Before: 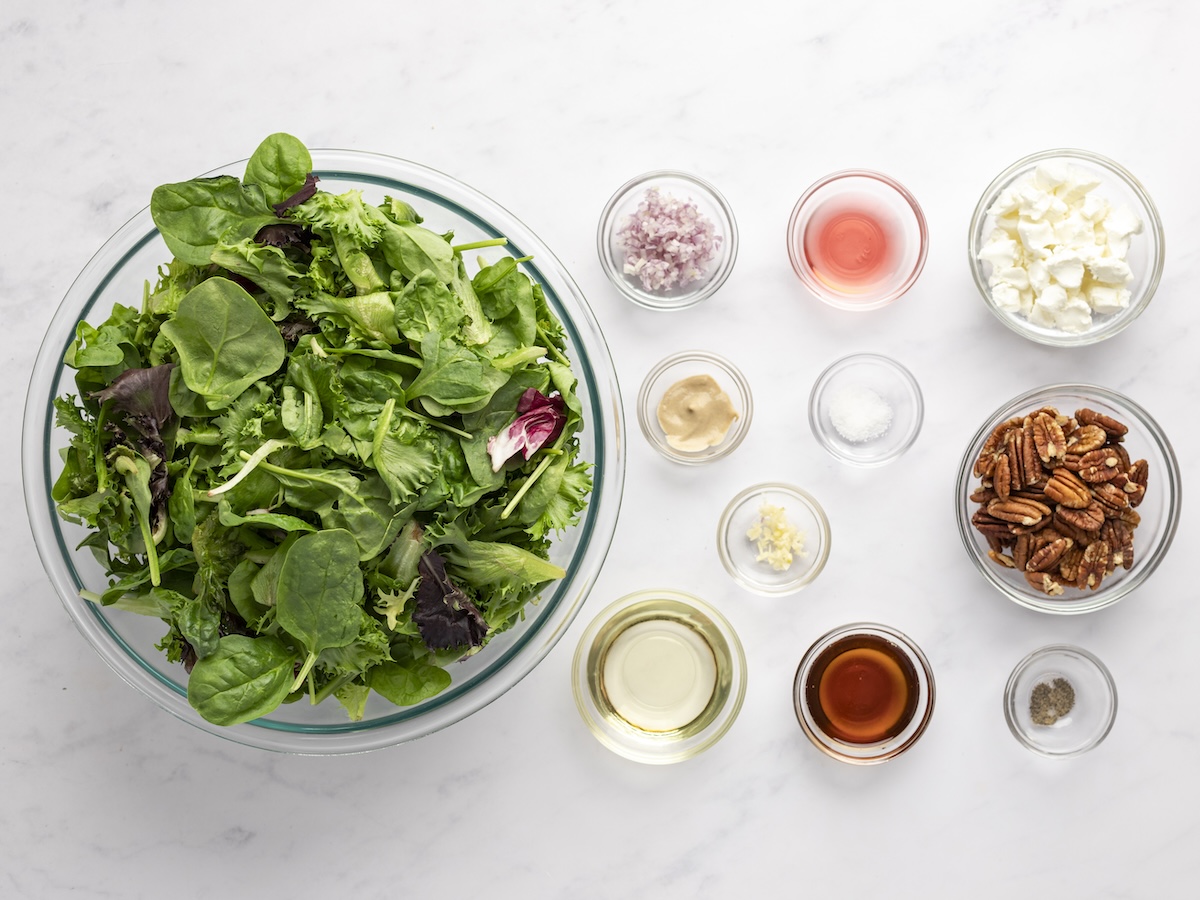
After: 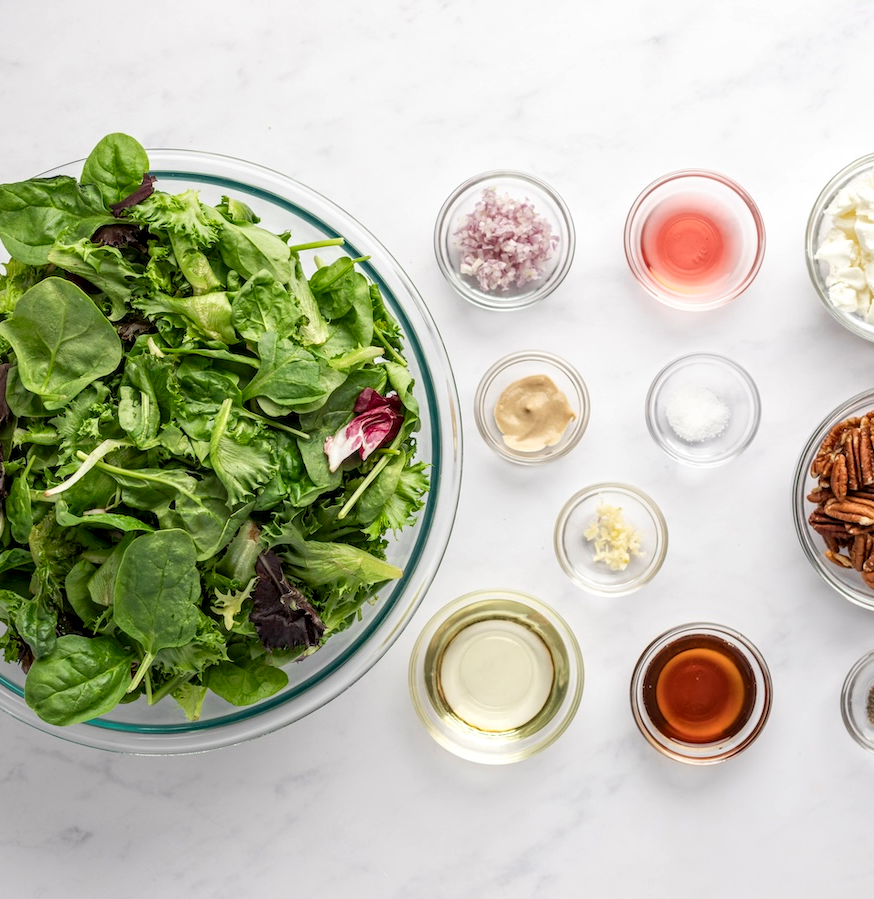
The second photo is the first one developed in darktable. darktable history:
crop: left 13.664%, top 0%, right 13.493%
local contrast: on, module defaults
